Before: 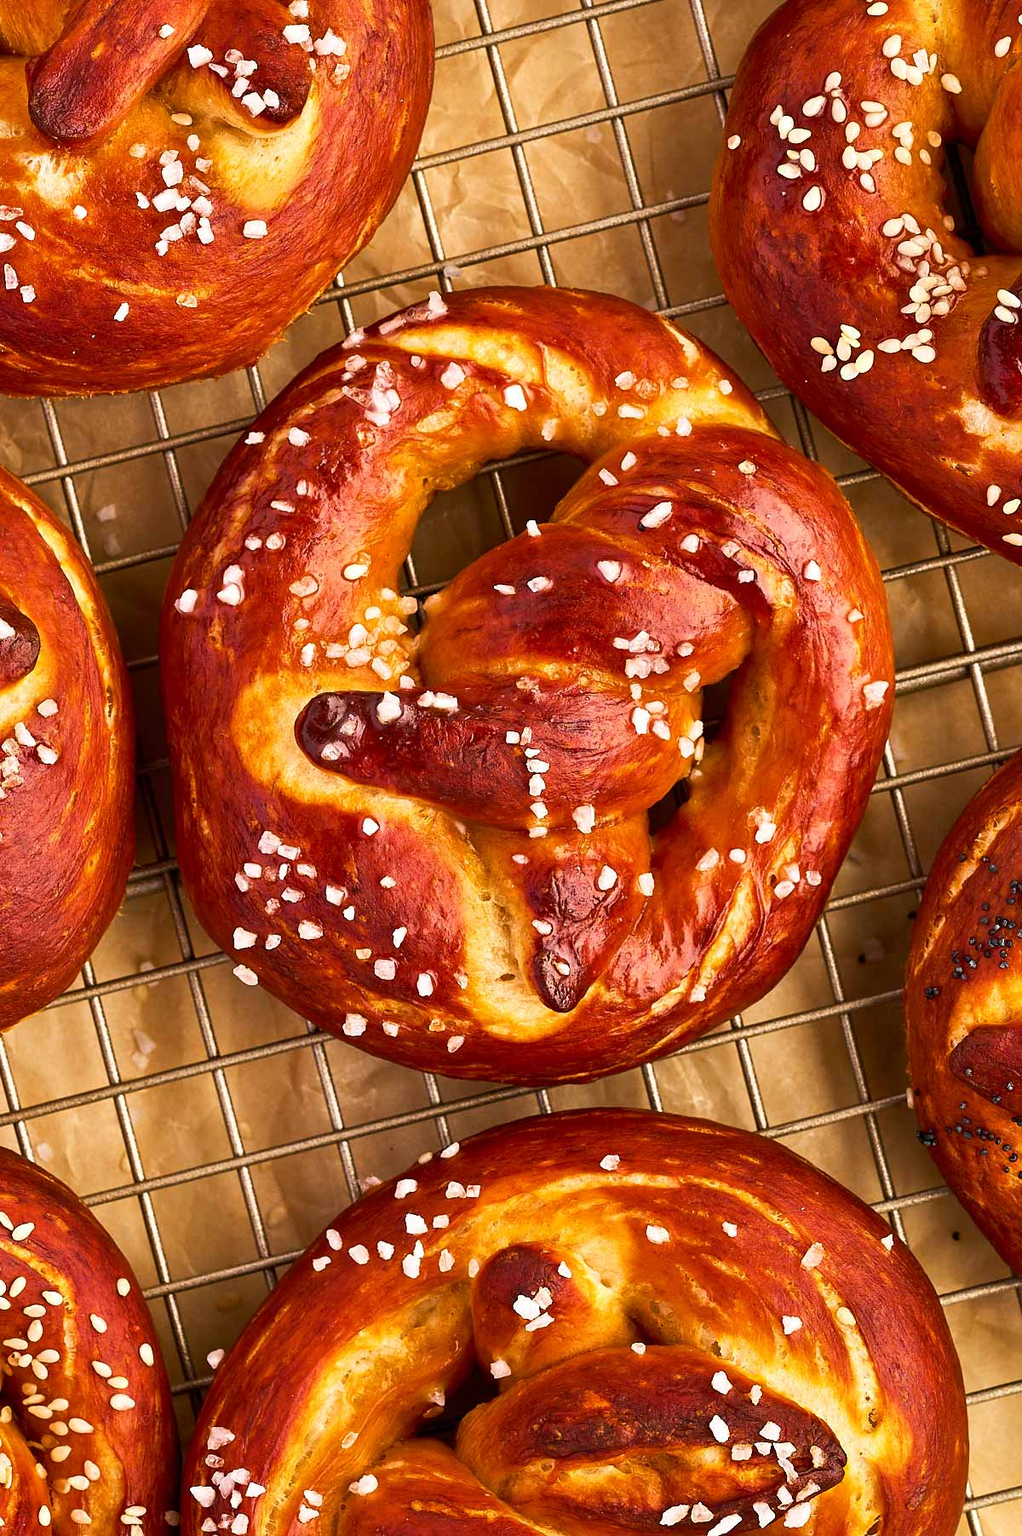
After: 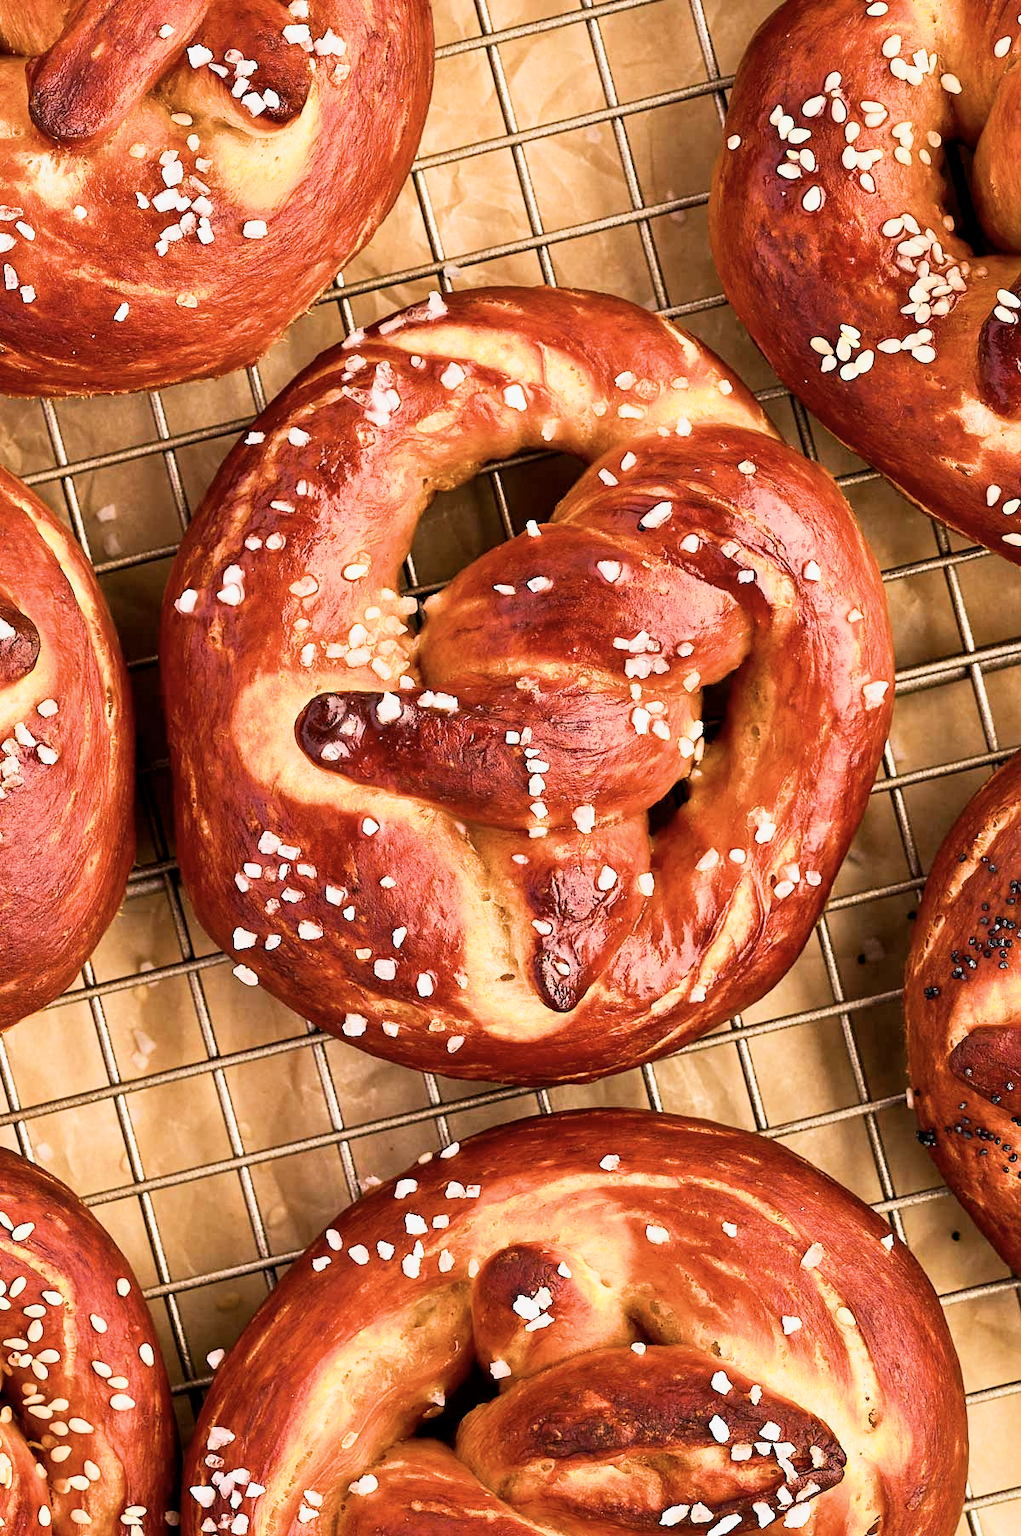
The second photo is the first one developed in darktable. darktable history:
contrast brightness saturation: contrast 0.112, saturation -0.16
filmic rgb: black relative exposure -7.7 EV, white relative exposure 4.41 EV, hardness 3.76, latitude 49.85%, contrast 1.1
exposure: black level correction 0, exposure 0.7 EV, compensate exposure bias true, compensate highlight preservation false
